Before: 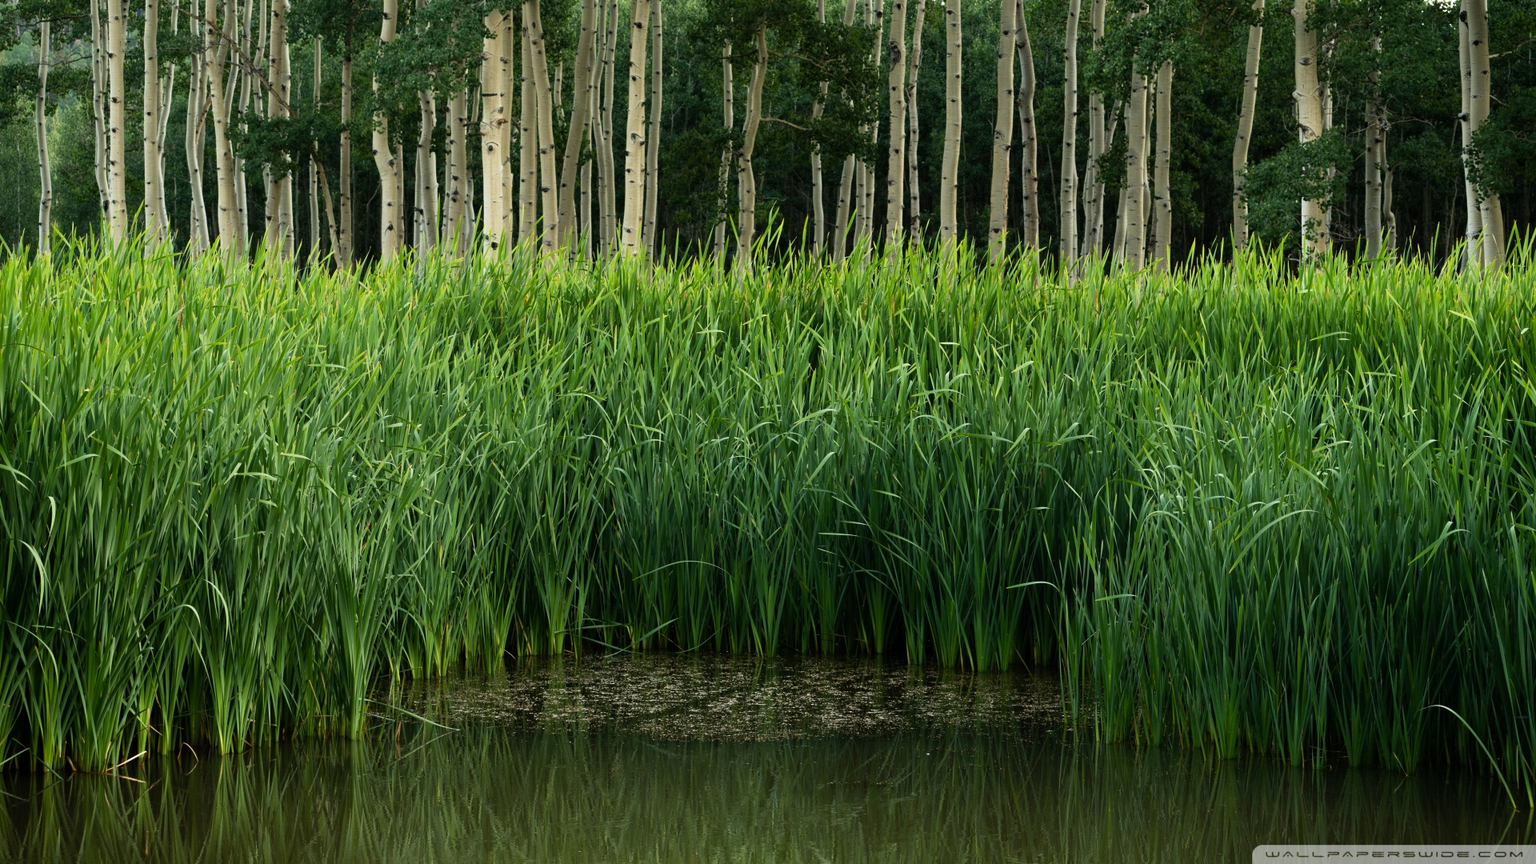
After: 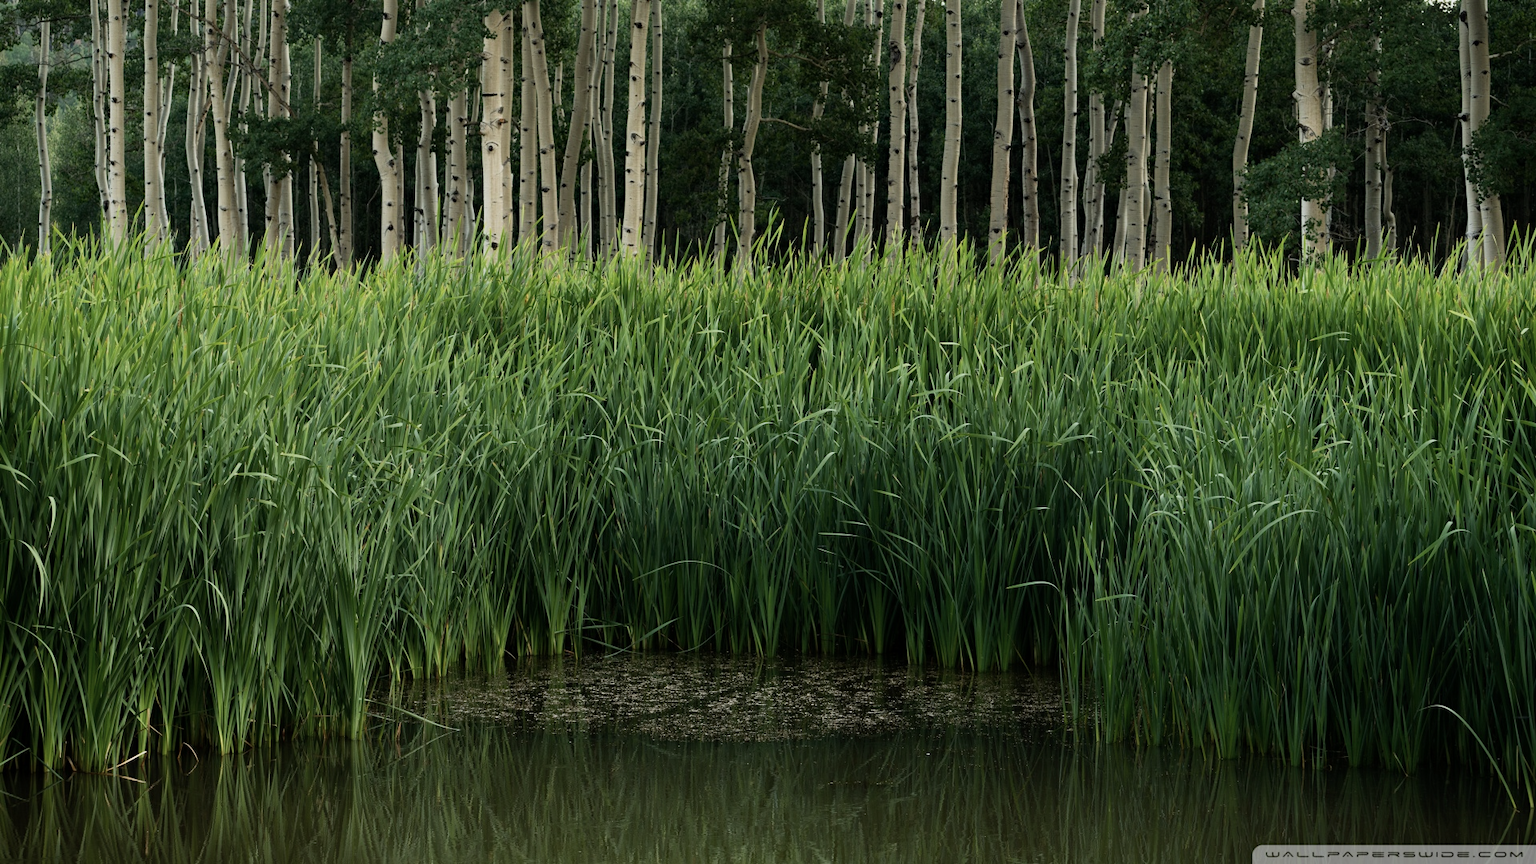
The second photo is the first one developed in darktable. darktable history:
contrast brightness saturation: contrast 0.06, brightness -0.01, saturation -0.23
exposure: exposure -0.293 EV, compensate highlight preservation false
bloom: size 5%, threshold 95%, strength 15%
haze removal: strength 0.1, compatibility mode true, adaptive false
